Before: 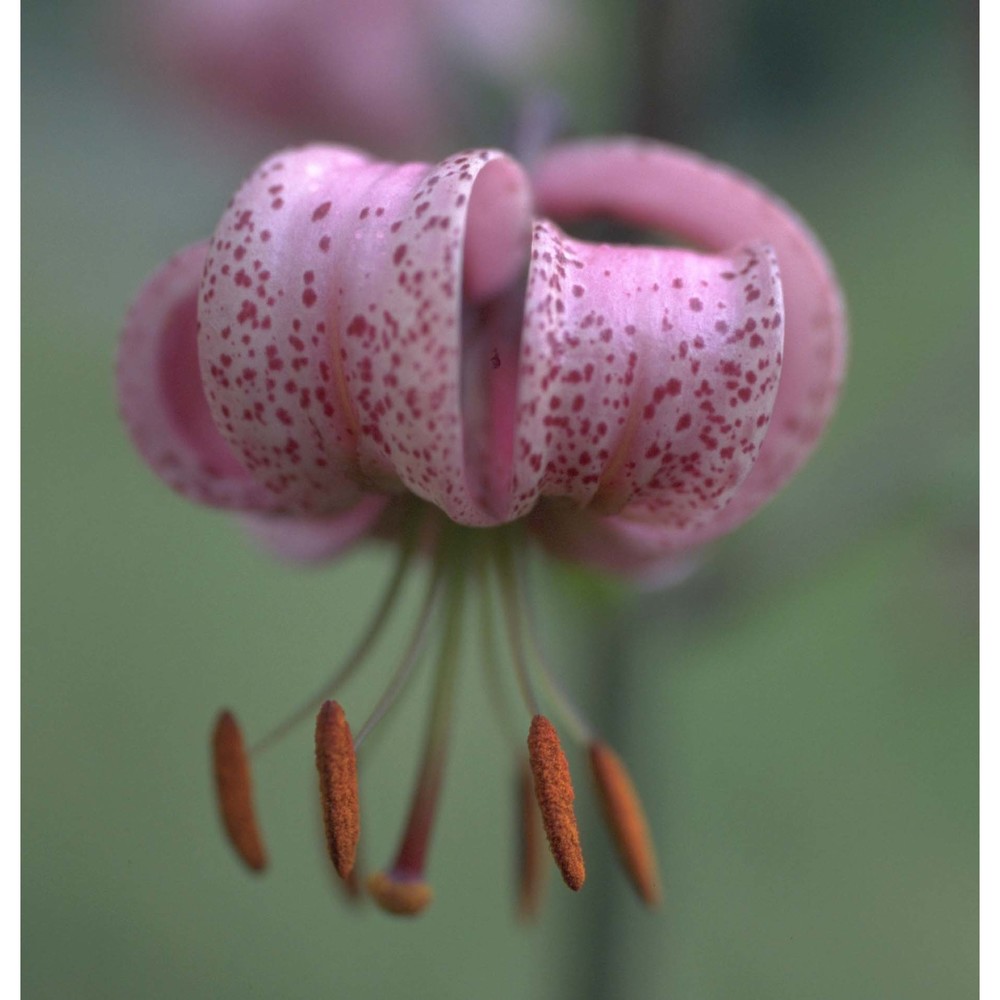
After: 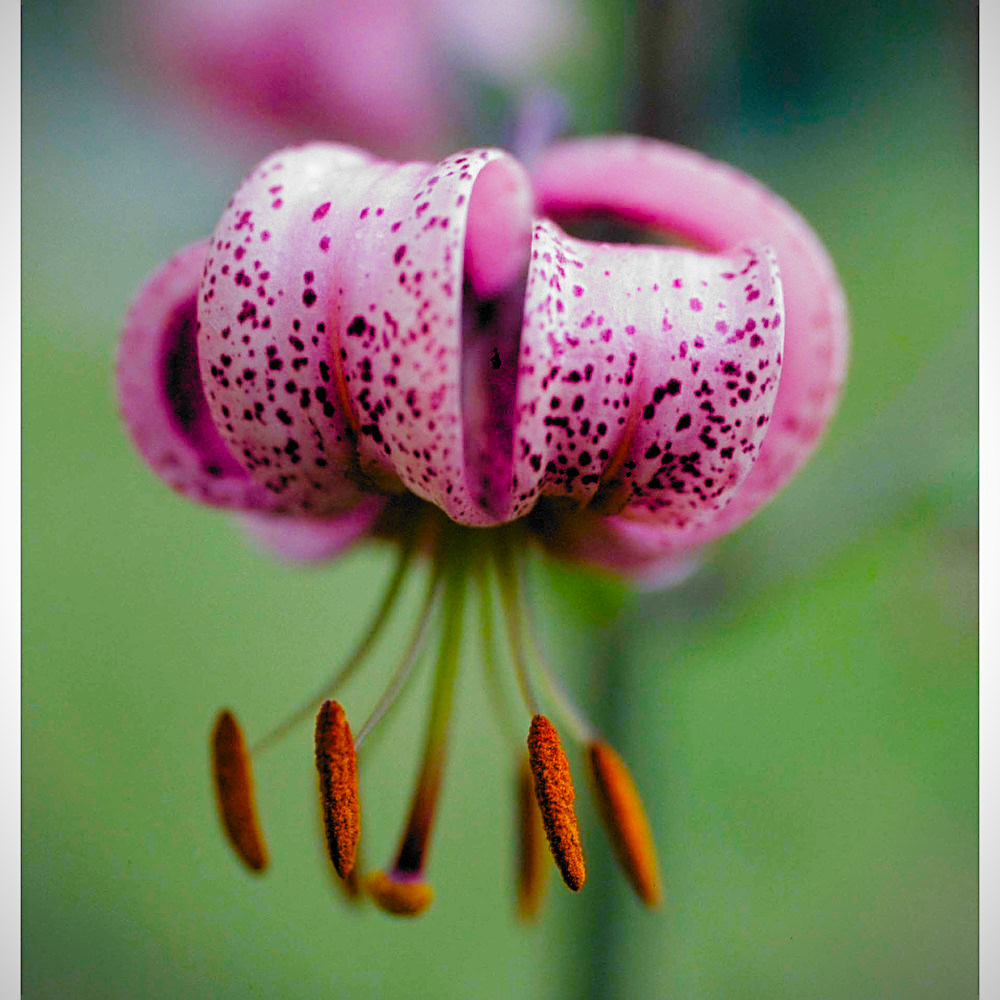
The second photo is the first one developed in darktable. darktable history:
color balance rgb: power › hue 328.71°, linear chroma grading › global chroma 25.631%, perceptual saturation grading › global saturation 34.911%, perceptual saturation grading › highlights -25.794%, perceptual saturation grading › shadows 50.165%, perceptual brilliance grading › global brilliance 20.169%, global vibrance 10.798%
sharpen: on, module defaults
vignetting: fall-off start 99.34%
filmic rgb: black relative exposure -5.13 EV, white relative exposure 3.97 EV, hardness 2.87, contrast 1.301, highlights saturation mix -30.75%, preserve chrominance no, color science v3 (2019), use custom middle-gray values true
